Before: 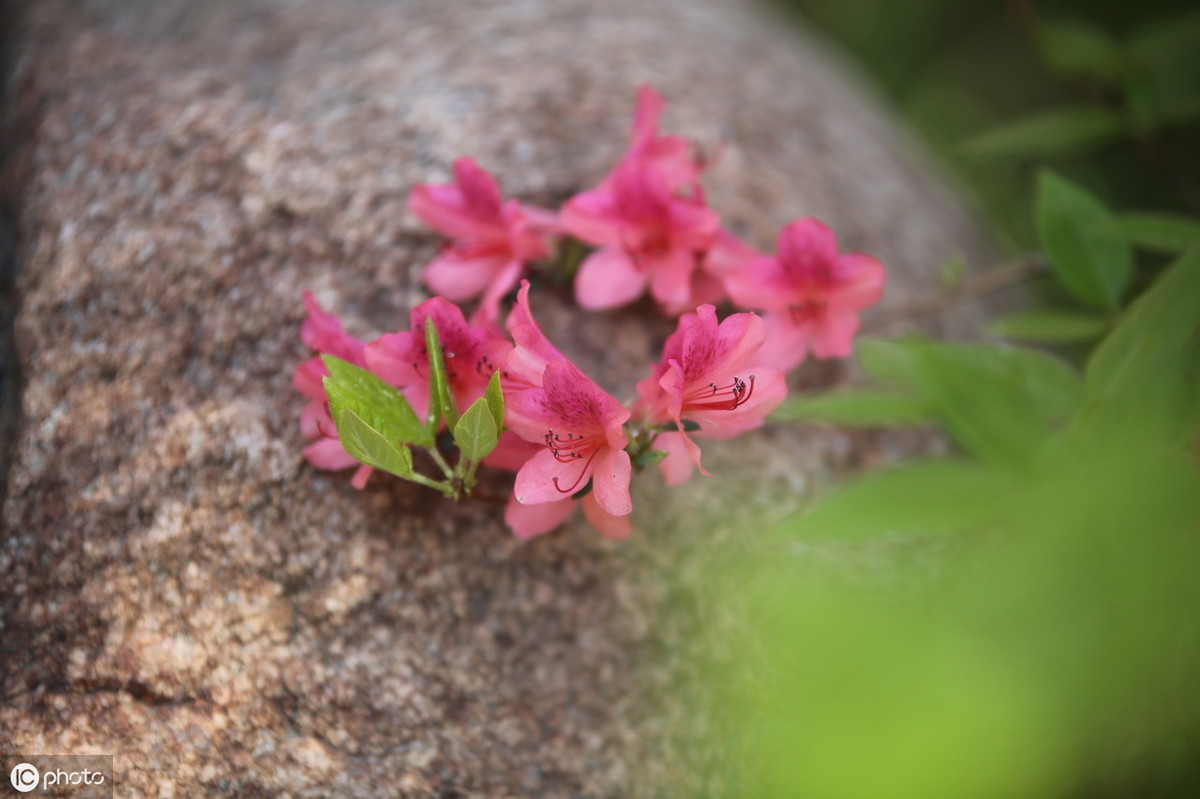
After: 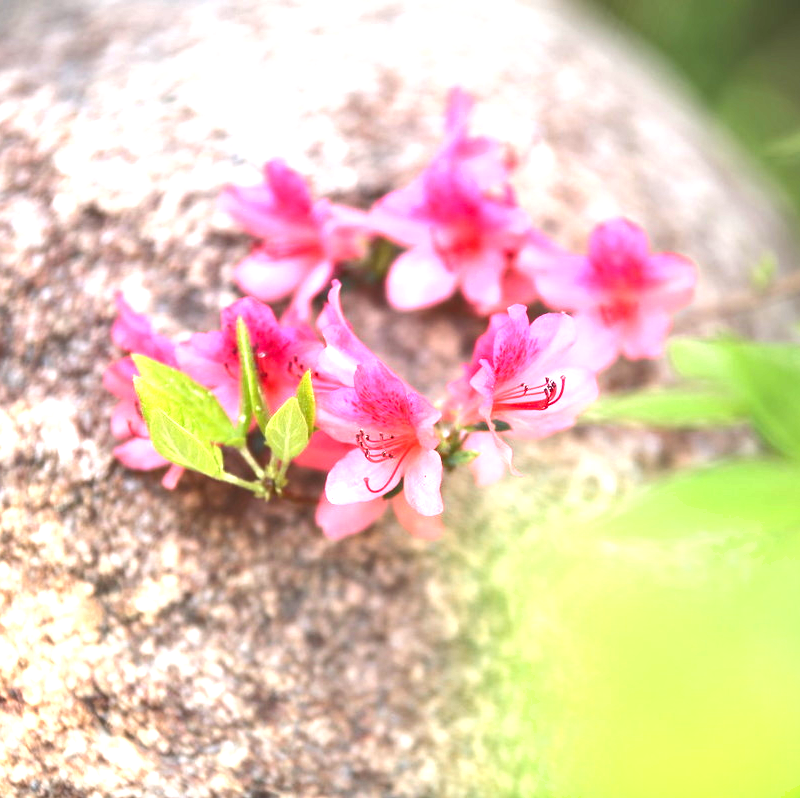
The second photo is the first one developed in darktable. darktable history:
shadows and highlights: shadows 37.27, highlights -28.18, soften with gaussian
exposure: black level correction 0, exposure 1.9 EV, compensate highlight preservation false
crop and rotate: left 15.754%, right 17.579%
